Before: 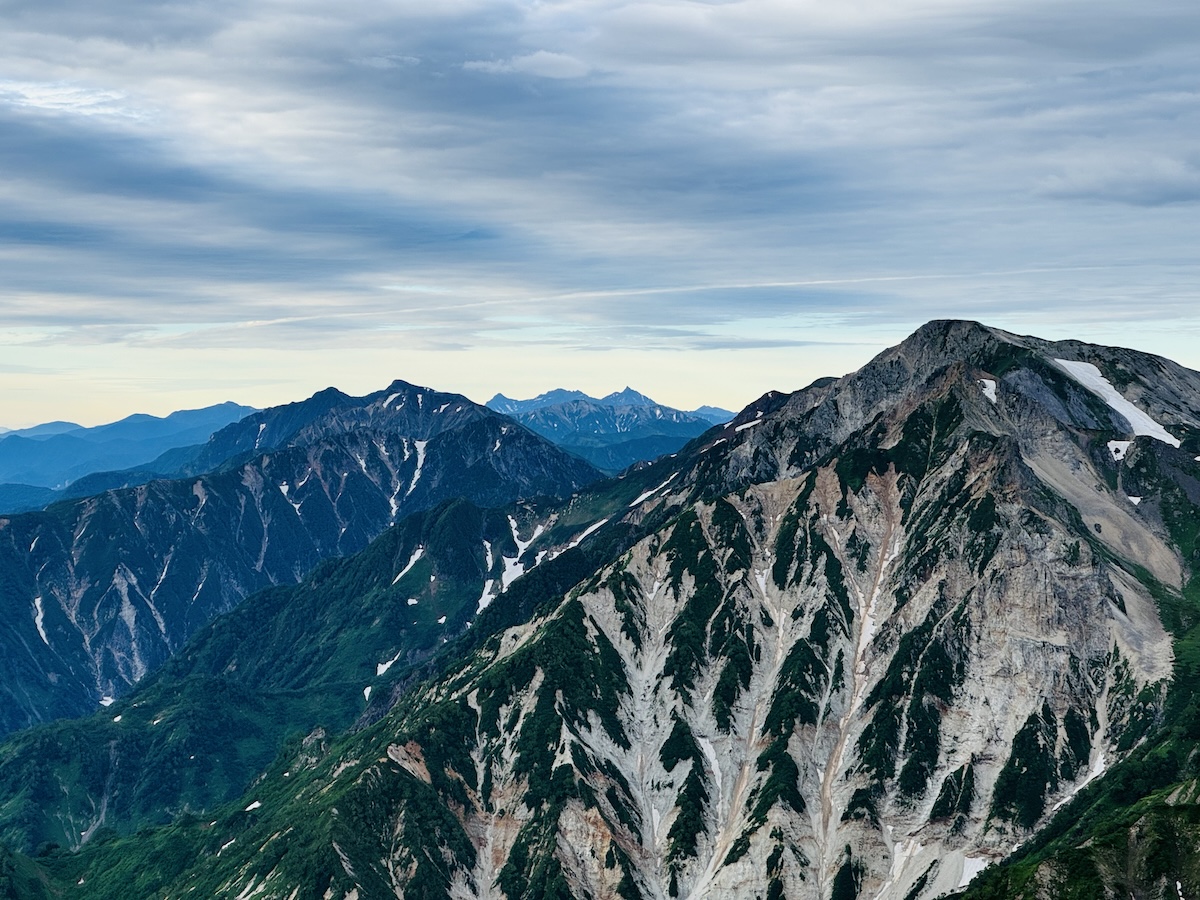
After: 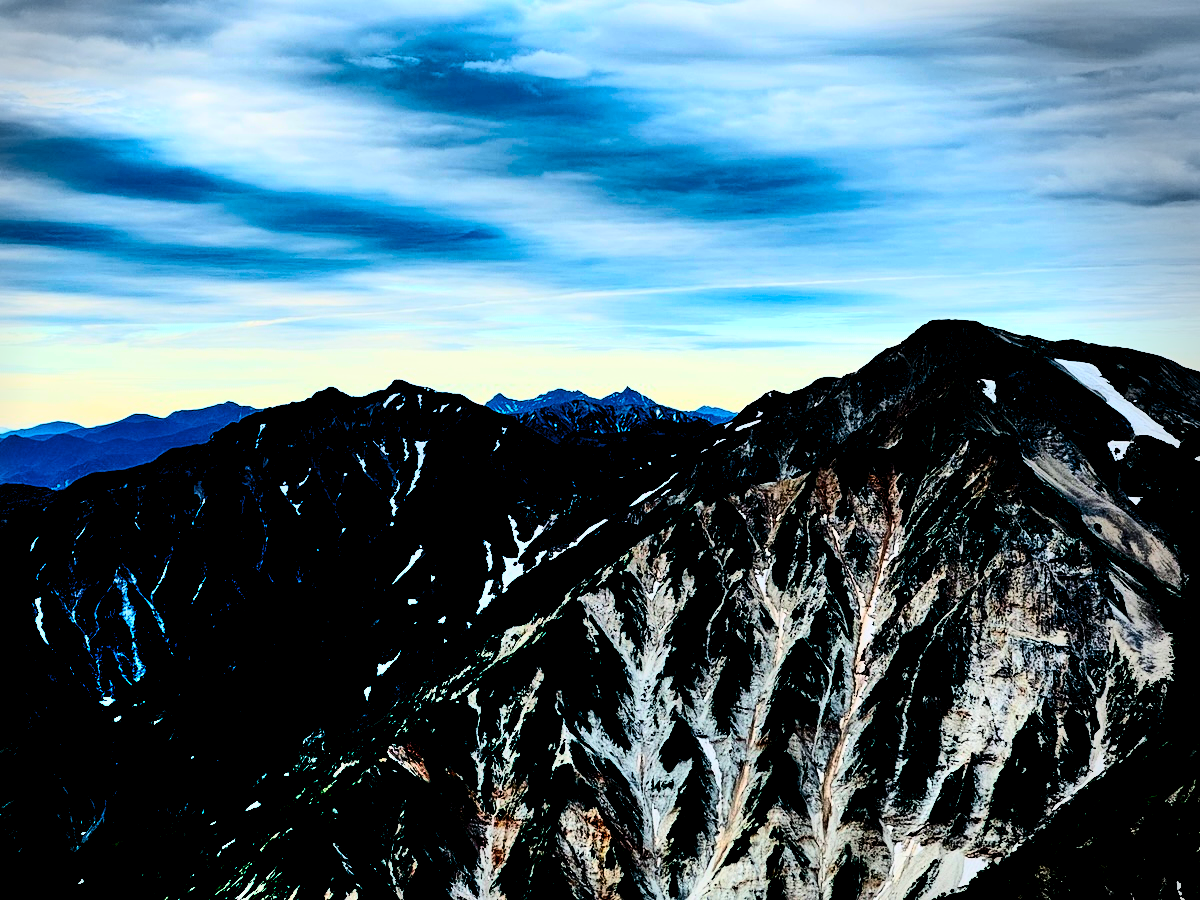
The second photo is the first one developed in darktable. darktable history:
vignetting: fall-off start 88.25%, fall-off radius 25.55%, brightness -0.33, center (-0.075, 0.066)
contrast brightness saturation: contrast 0.762, brightness -0.982, saturation 0.996
shadows and highlights: low approximation 0.01, soften with gaussian
levels: levels [0.016, 0.5, 0.996]
